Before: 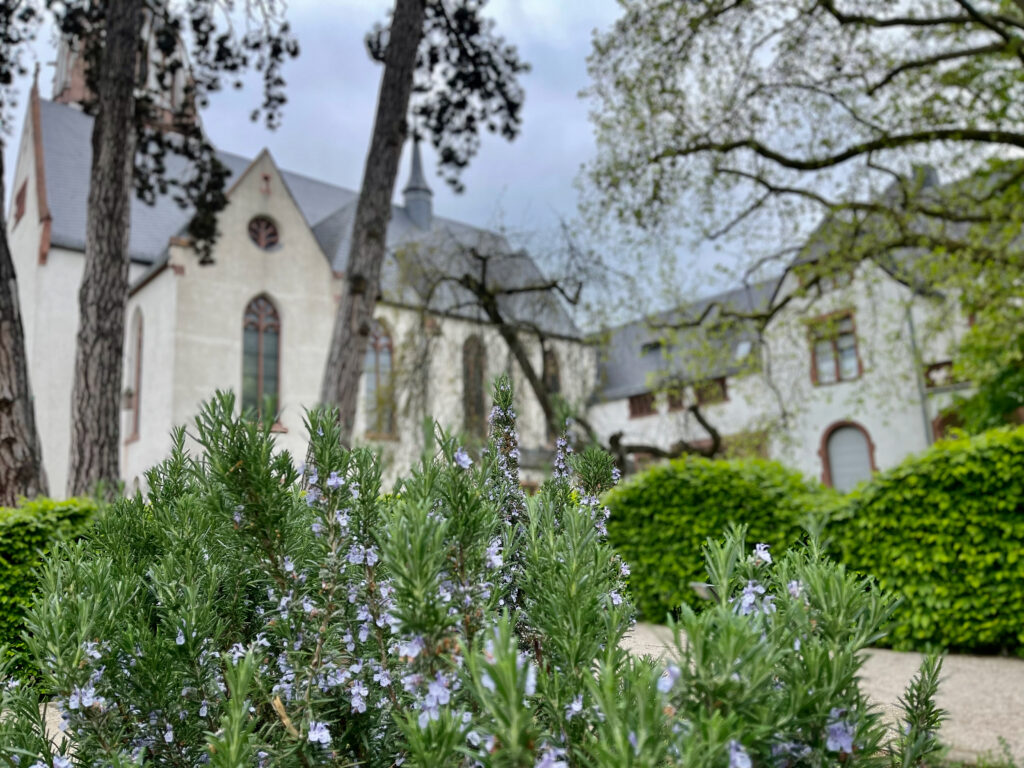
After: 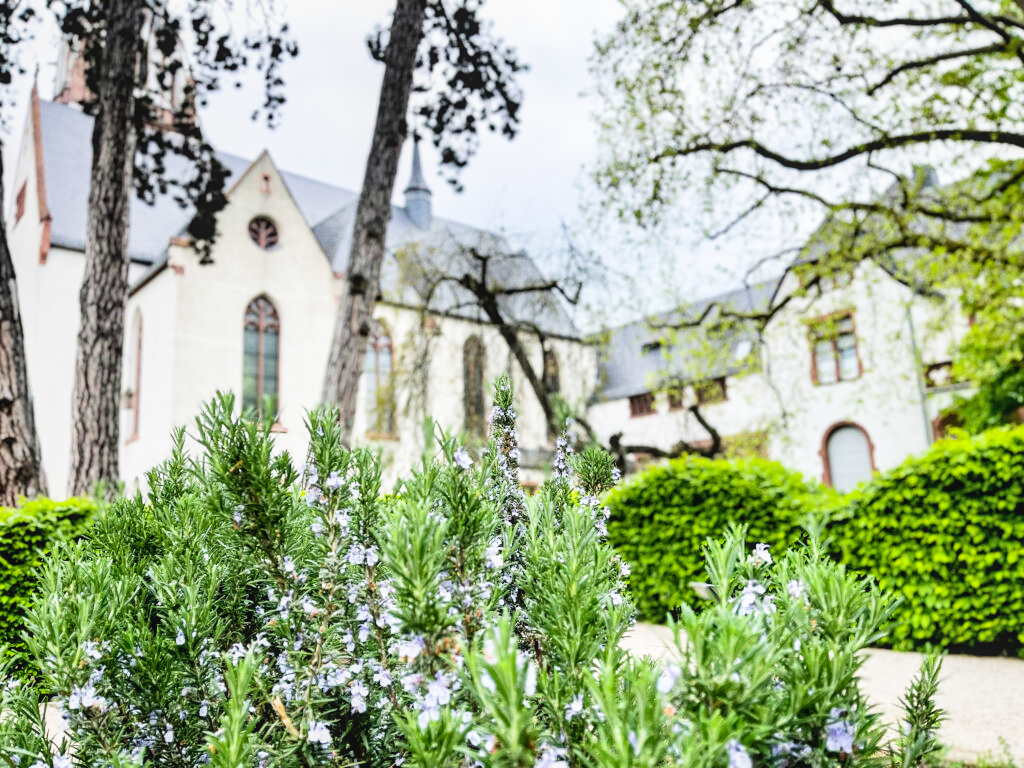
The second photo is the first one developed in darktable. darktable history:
local contrast: detail 110%
exposure: black level correction 0, exposure 1.2 EV, compensate highlight preservation false
filmic rgb: black relative exposure -5 EV, white relative exposure 3.5 EV, hardness 3.19, contrast 1.5, highlights saturation mix -50%
color balance rgb: perceptual saturation grading › global saturation 10%, global vibrance 20%
